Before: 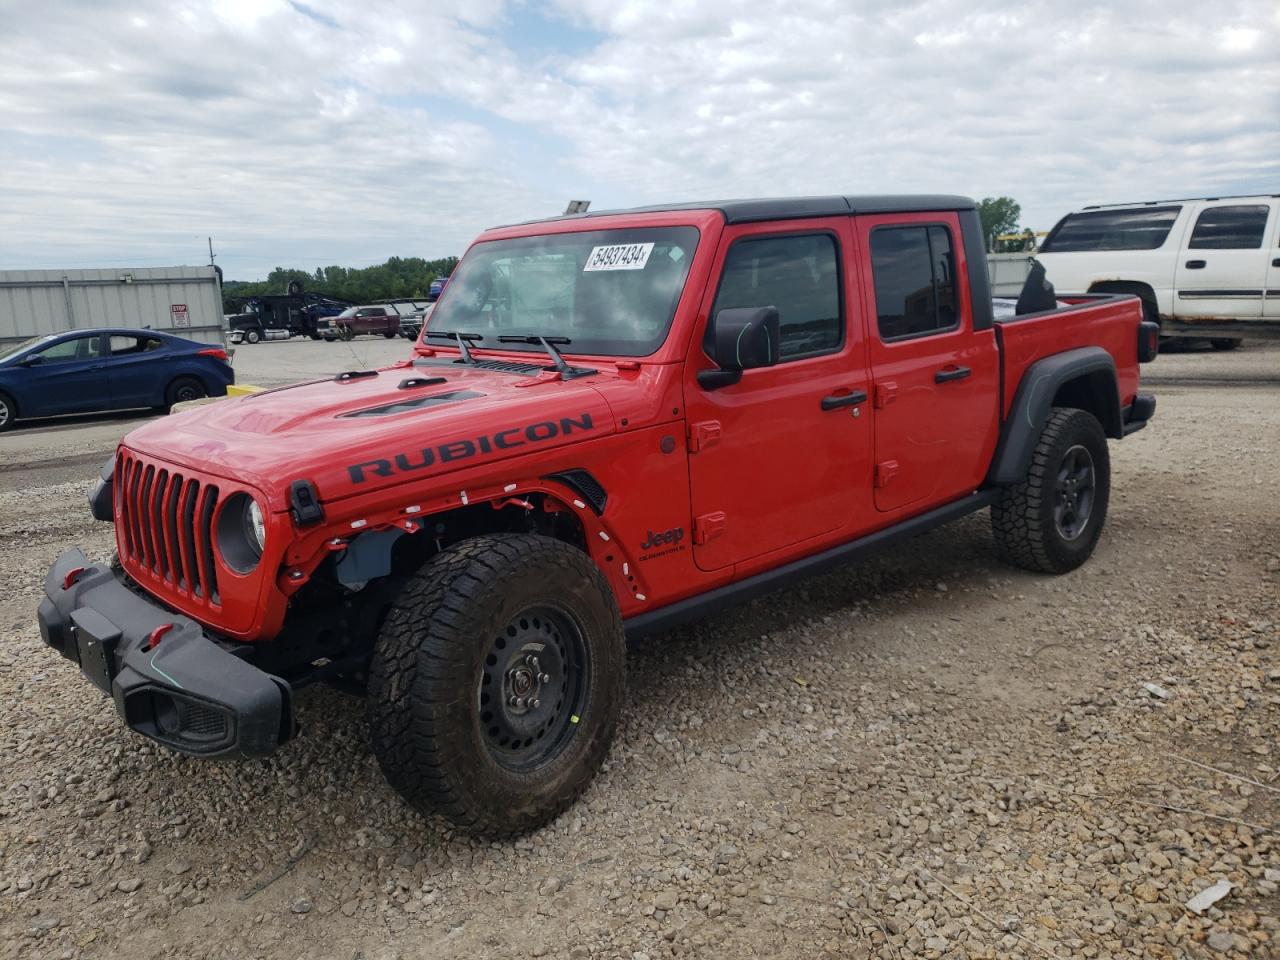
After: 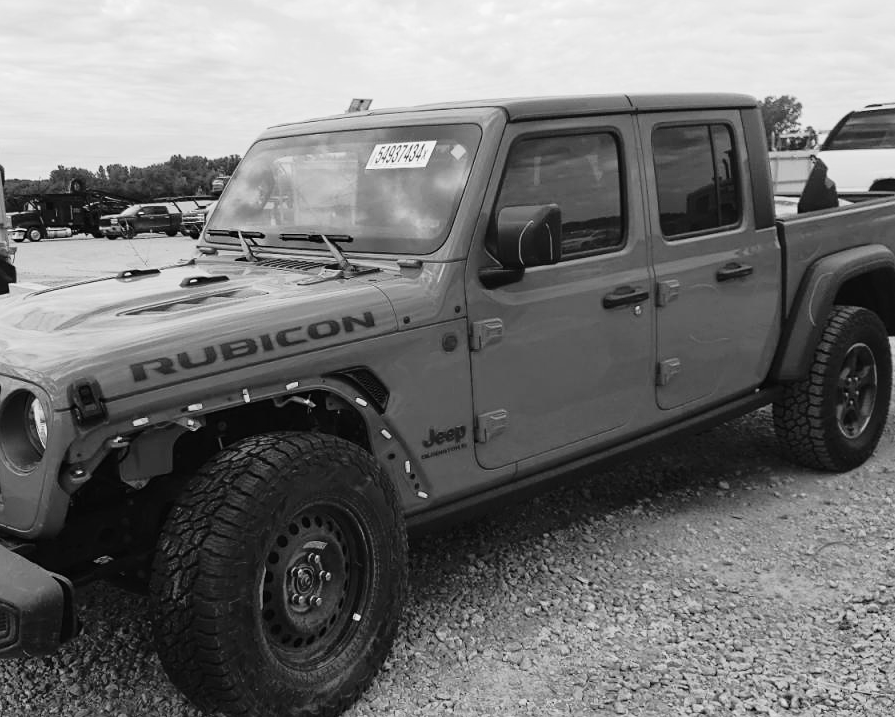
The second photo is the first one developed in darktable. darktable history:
crop and rotate: left 17.046%, top 10.659%, right 12.989%, bottom 14.553%
contrast brightness saturation: contrast 0.04, saturation 0.07
sharpen: amount 0.2
tone curve: curves: ch0 [(0, 0.012) (0.144, 0.137) (0.326, 0.386) (0.489, 0.573) (0.656, 0.763) (0.849, 0.902) (1, 0.974)]; ch1 [(0, 0) (0.366, 0.367) (0.475, 0.453) (0.494, 0.493) (0.504, 0.497) (0.544, 0.579) (0.562, 0.619) (0.622, 0.694) (1, 1)]; ch2 [(0, 0) (0.333, 0.346) (0.375, 0.375) (0.424, 0.43) (0.476, 0.492) (0.502, 0.503) (0.533, 0.541) (0.572, 0.615) (0.605, 0.656) (0.641, 0.709) (1, 1)], color space Lab, independent channels, preserve colors none
monochrome: on, module defaults
